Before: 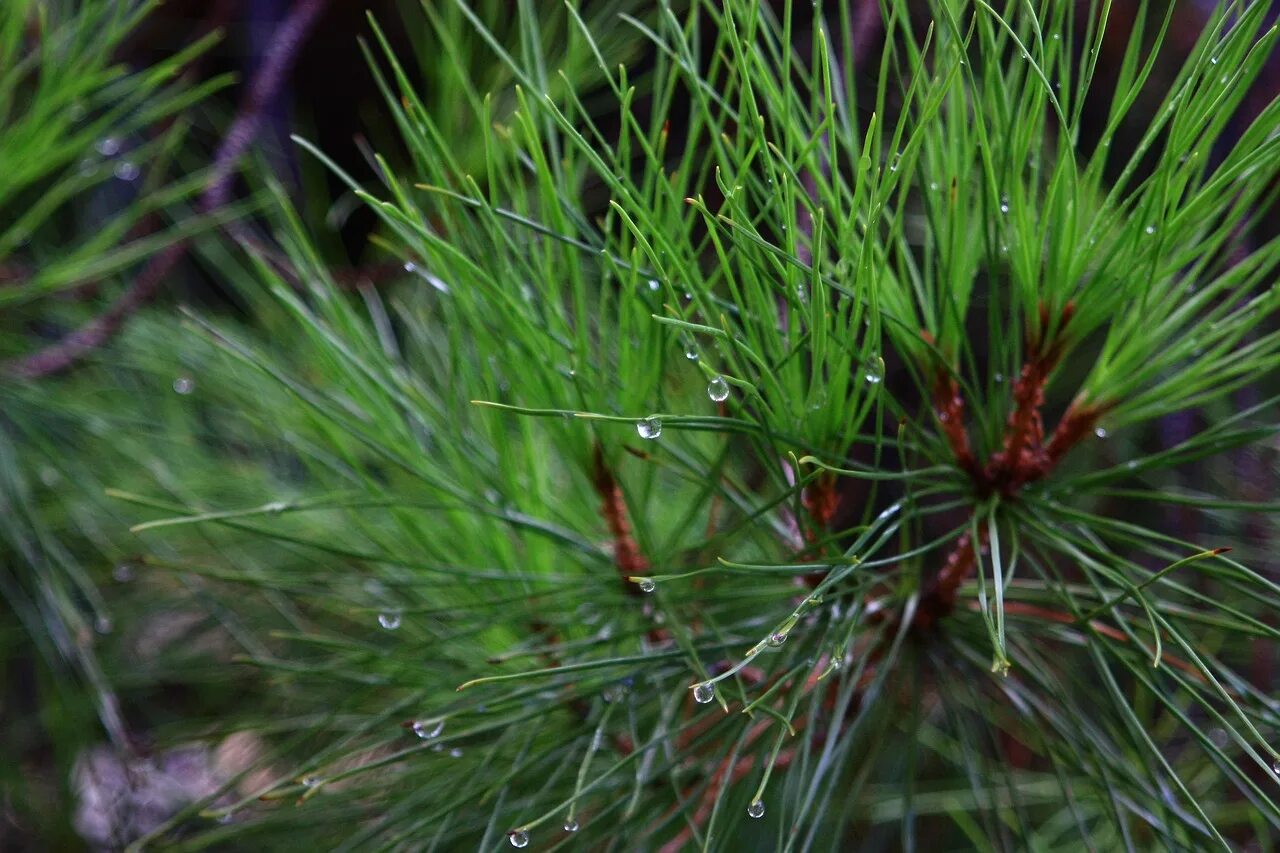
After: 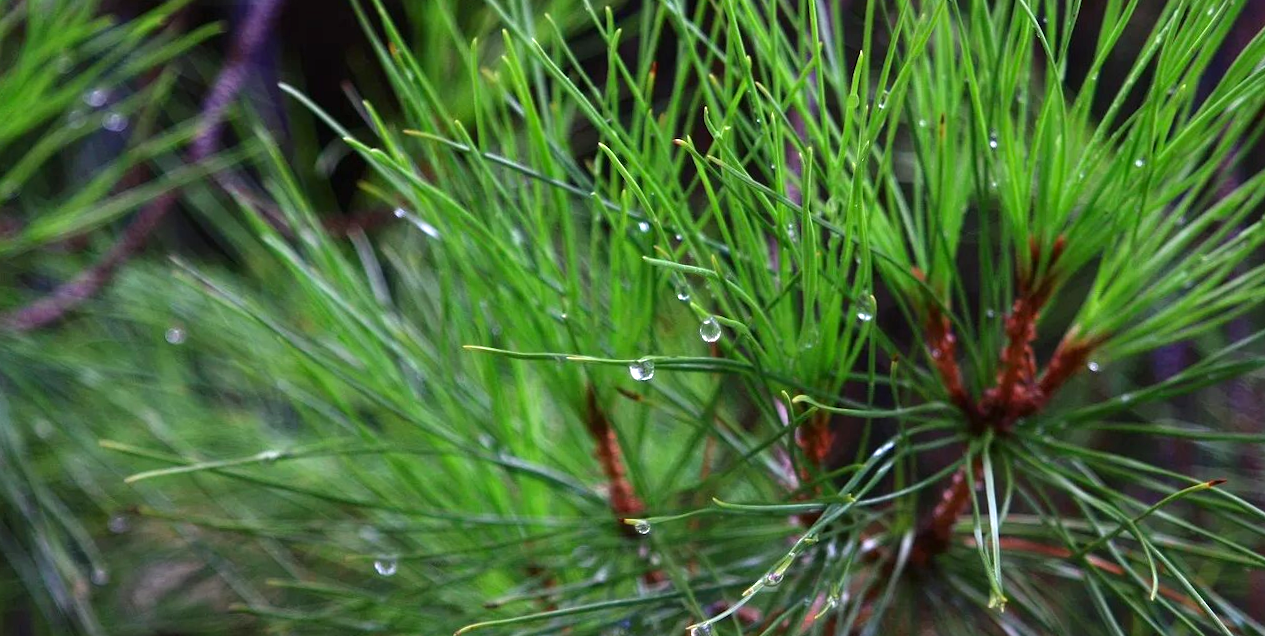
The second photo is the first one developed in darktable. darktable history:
exposure: exposure 0.6 EV, compensate highlight preservation false
vibrance: vibrance 14%
rotate and perspective: rotation -1°, crop left 0.011, crop right 0.989, crop top 0.025, crop bottom 0.975
crop: top 5.667%, bottom 17.637%
